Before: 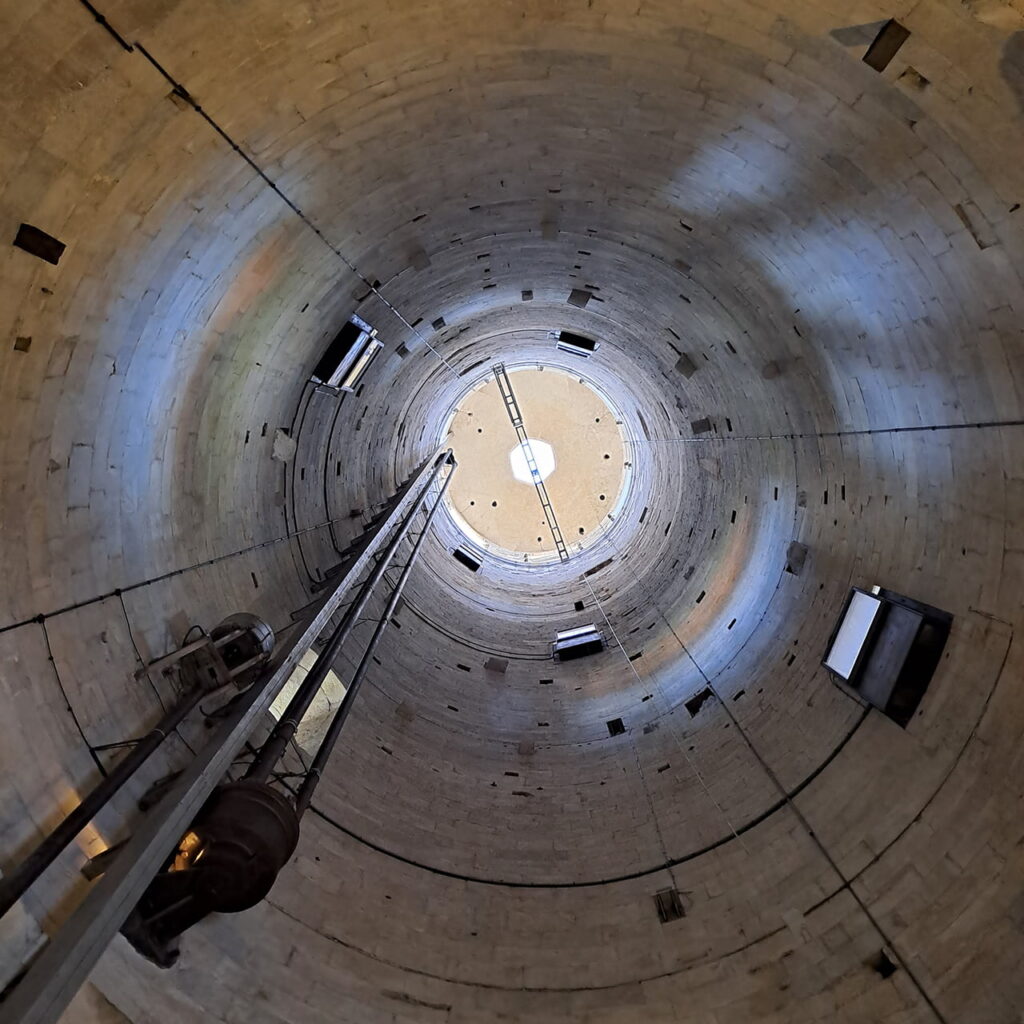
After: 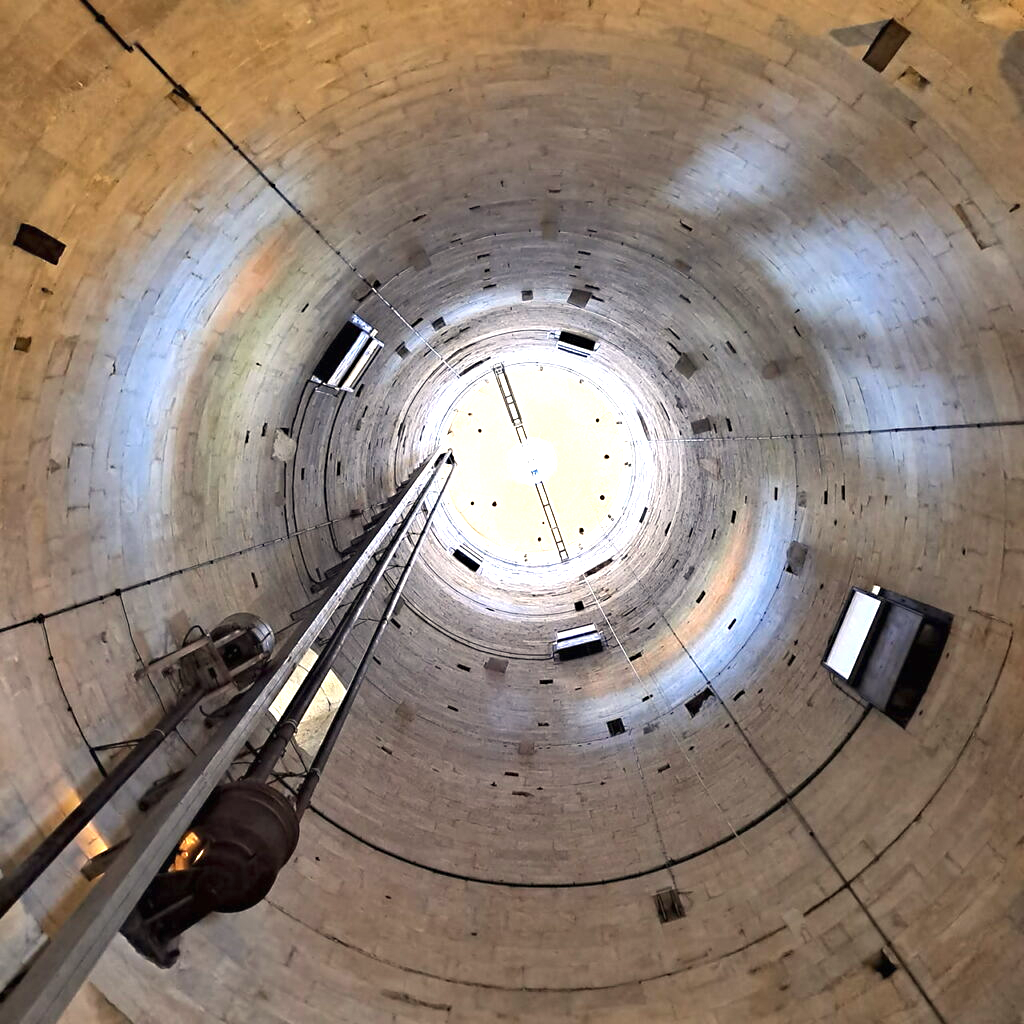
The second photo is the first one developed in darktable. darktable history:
shadows and highlights: radius 171.16, shadows 27, white point adjustment 3.13, highlights -67.95, soften with gaussian
white balance: red 1.045, blue 0.932
sharpen: radius 5.325, amount 0.312, threshold 26.433
exposure: black level correction 0, exposure 1.1 EV, compensate exposure bias true, compensate highlight preservation false
